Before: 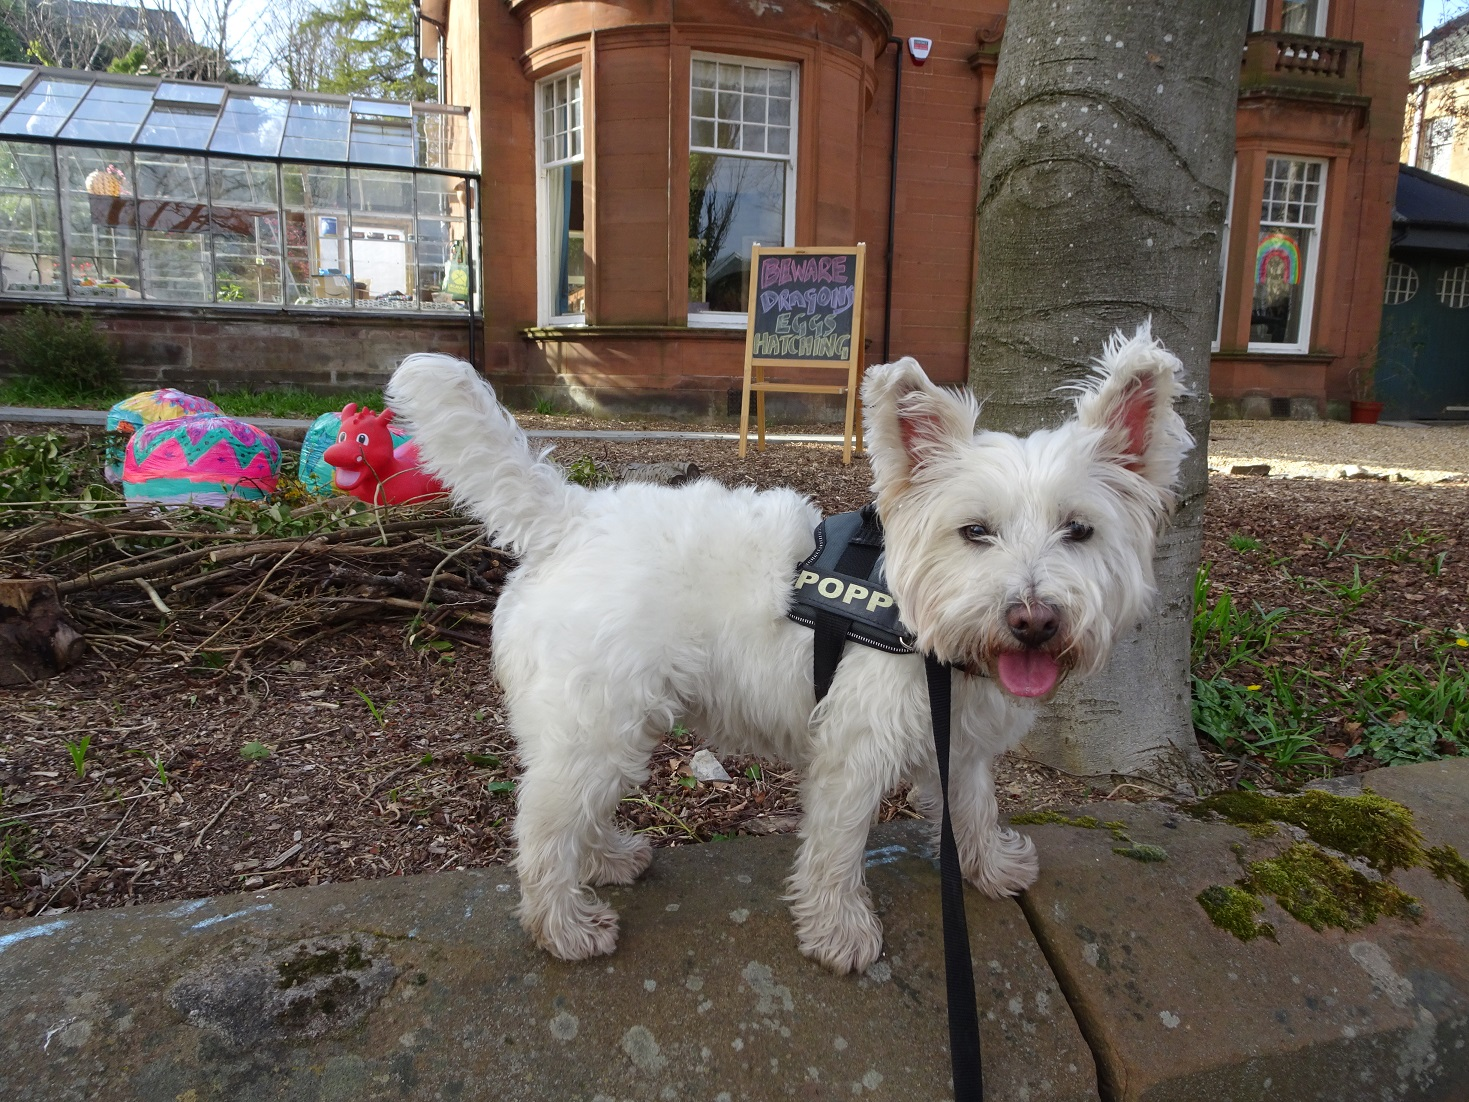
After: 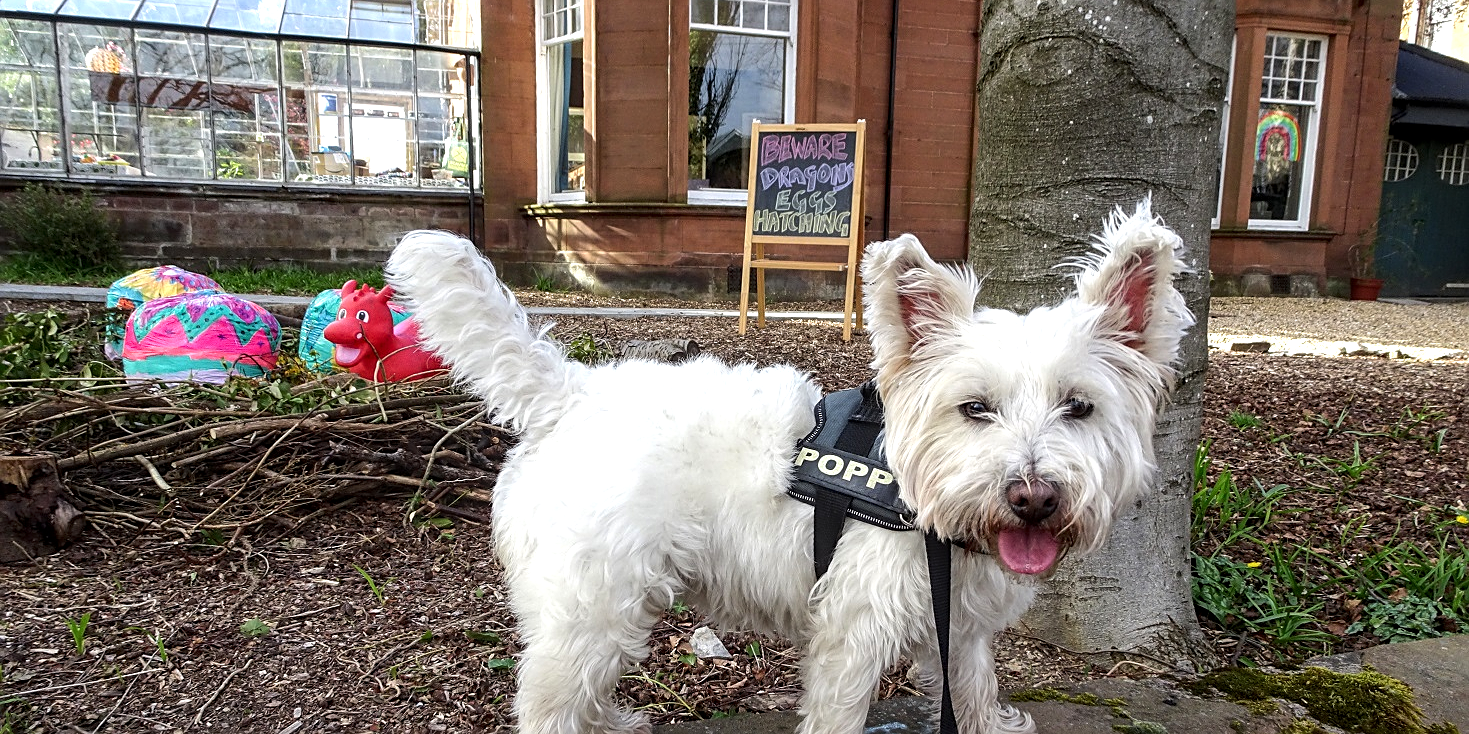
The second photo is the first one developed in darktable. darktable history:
local contrast: detail 130%
crop: top 11.166%, bottom 22.168%
exposure: black level correction 0.001, exposure 0.3 EV, compensate highlight preservation false
sharpen: on, module defaults
tone equalizer: -8 EV -0.417 EV, -7 EV -0.389 EV, -6 EV -0.333 EV, -5 EV -0.222 EV, -3 EV 0.222 EV, -2 EV 0.333 EV, -1 EV 0.389 EV, +0 EV 0.417 EV, edges refinement/feathering 500, mask exposure compensation -1.57 EV, preserve details no
